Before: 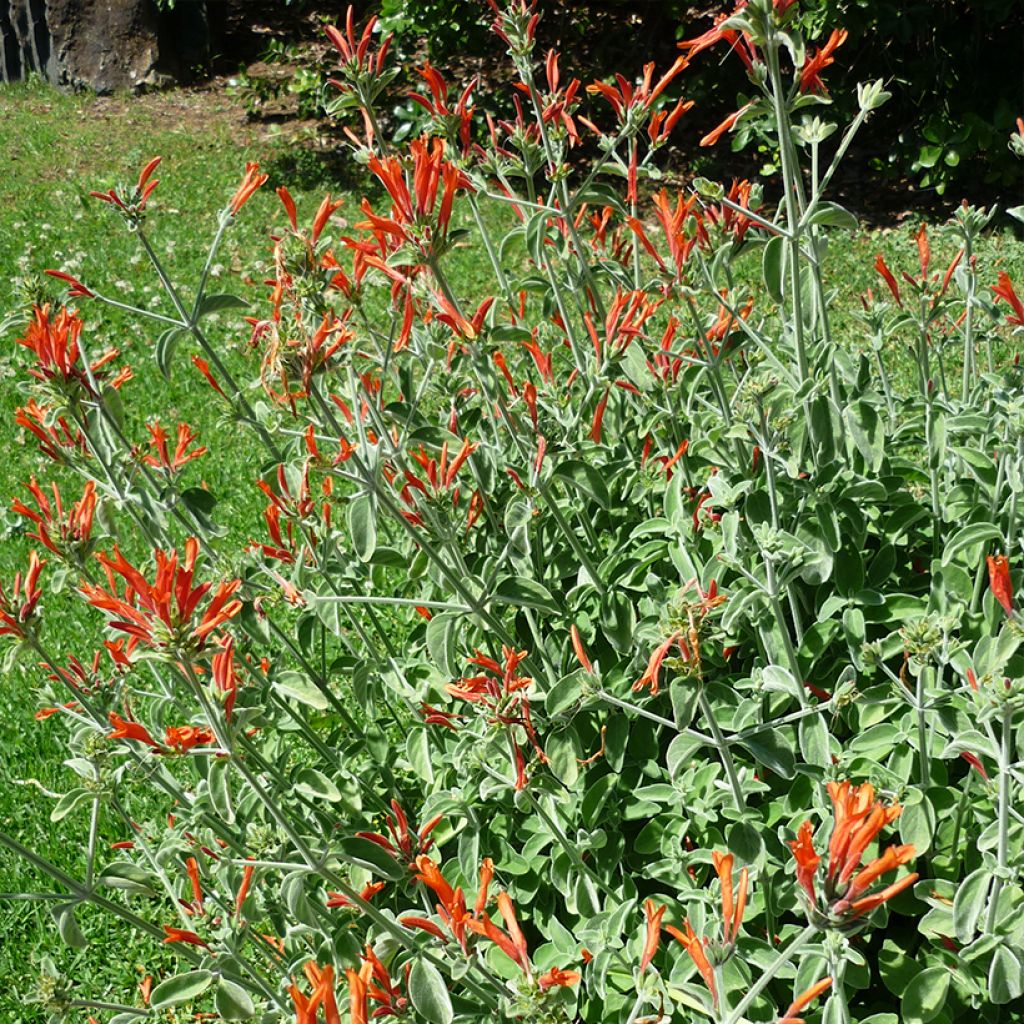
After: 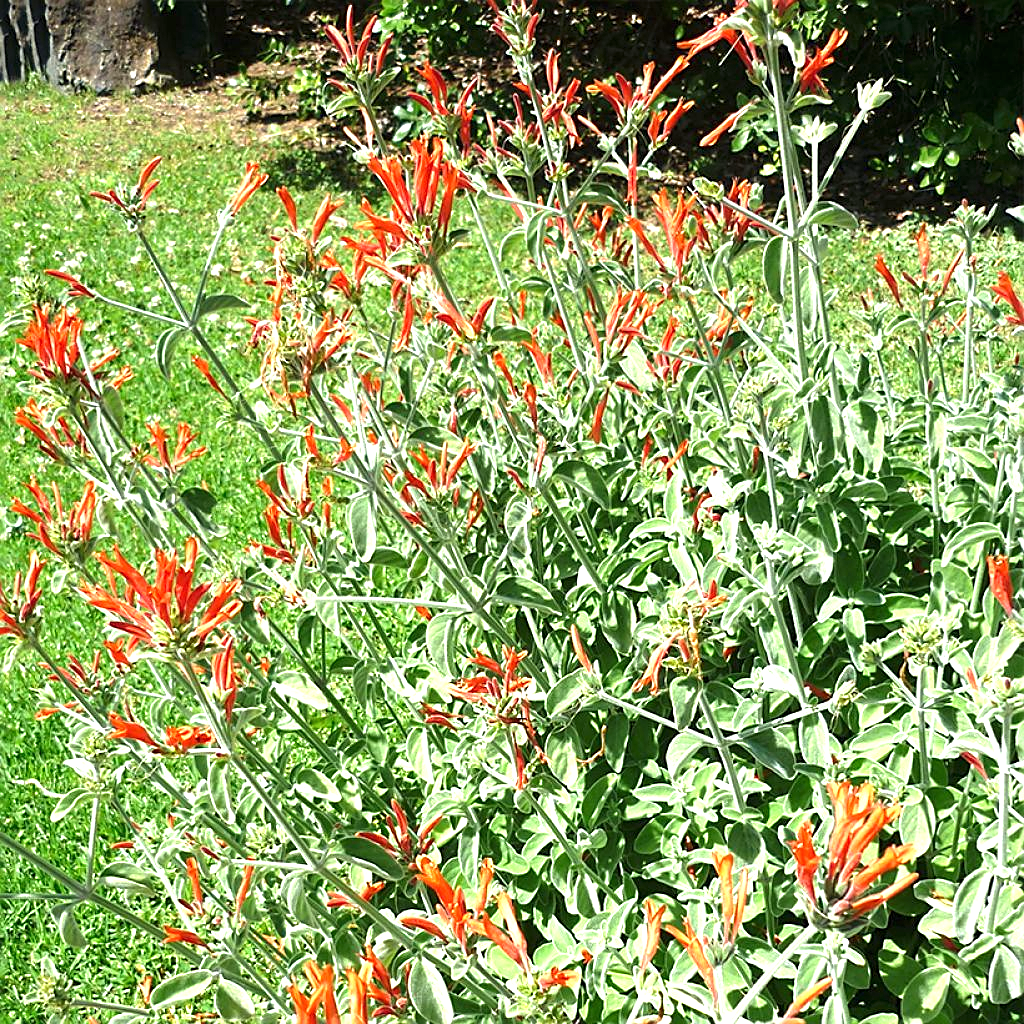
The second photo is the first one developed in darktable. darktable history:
sharpen: on, module defaults
tone equalizer: edges refinement/feathering 500, mask exposure compensation -1.57 EV, preserve details no
exposure: black level correction 0, exposure 1.102 EV, compensate exposure bias true, compensate highlight preservation false
